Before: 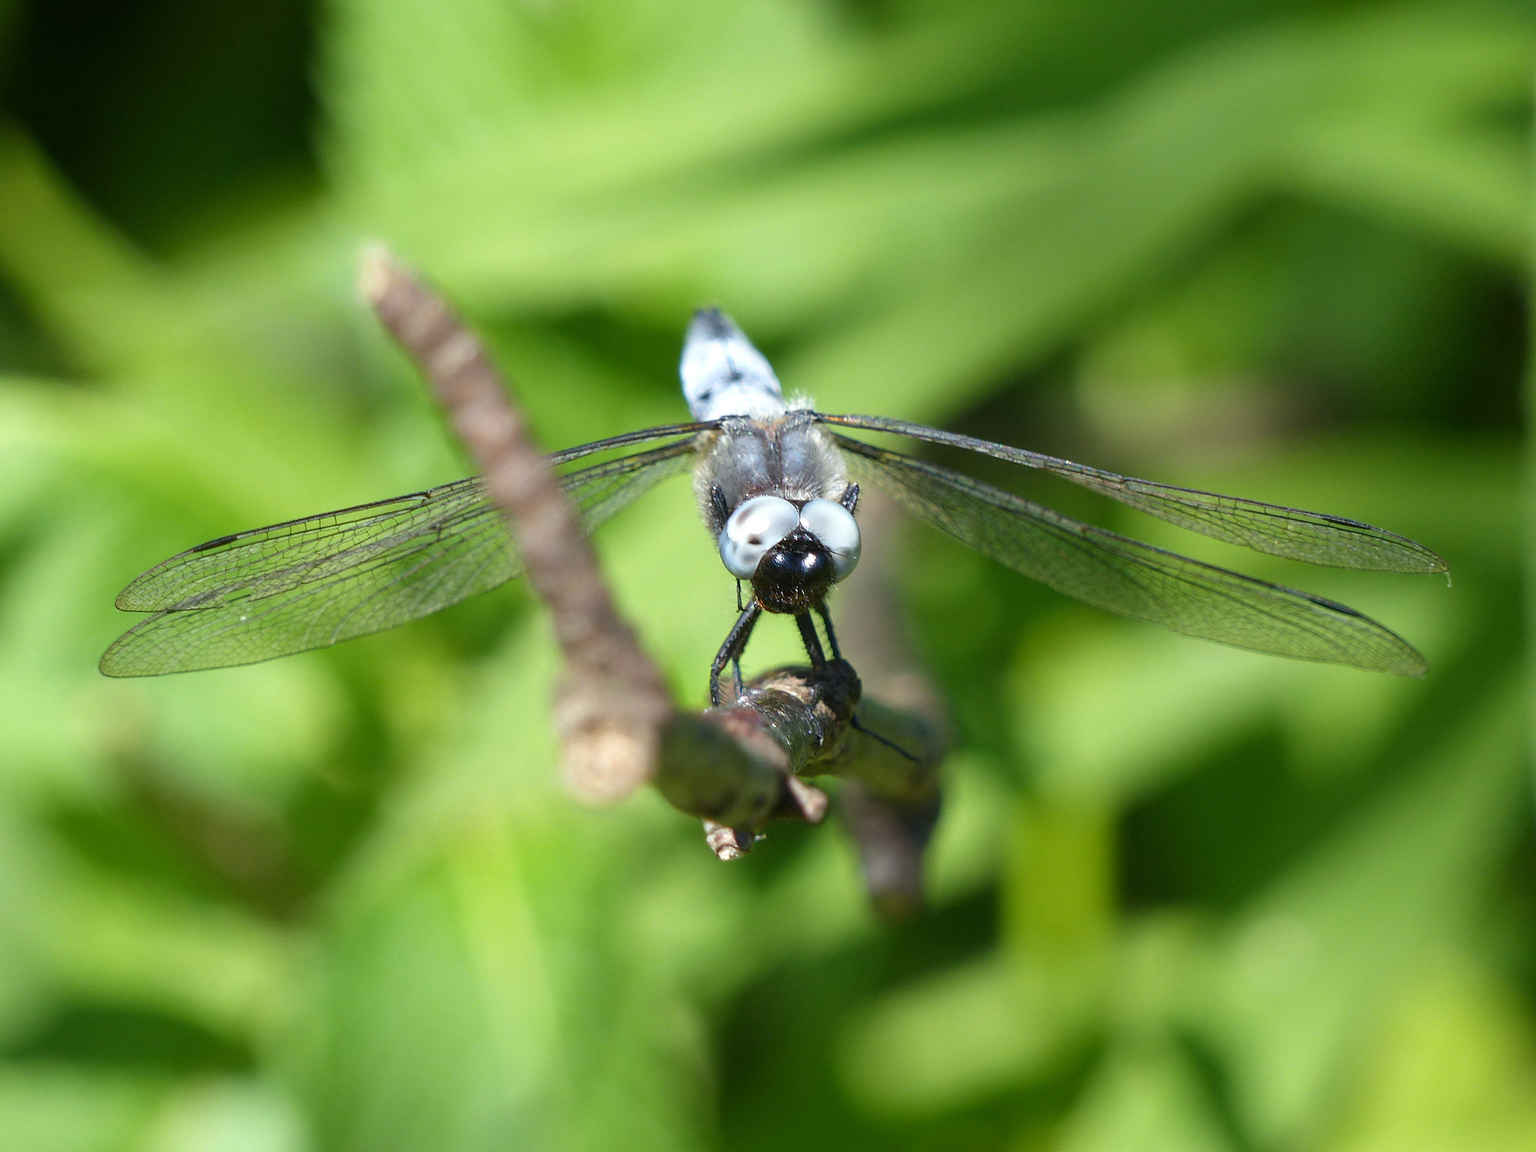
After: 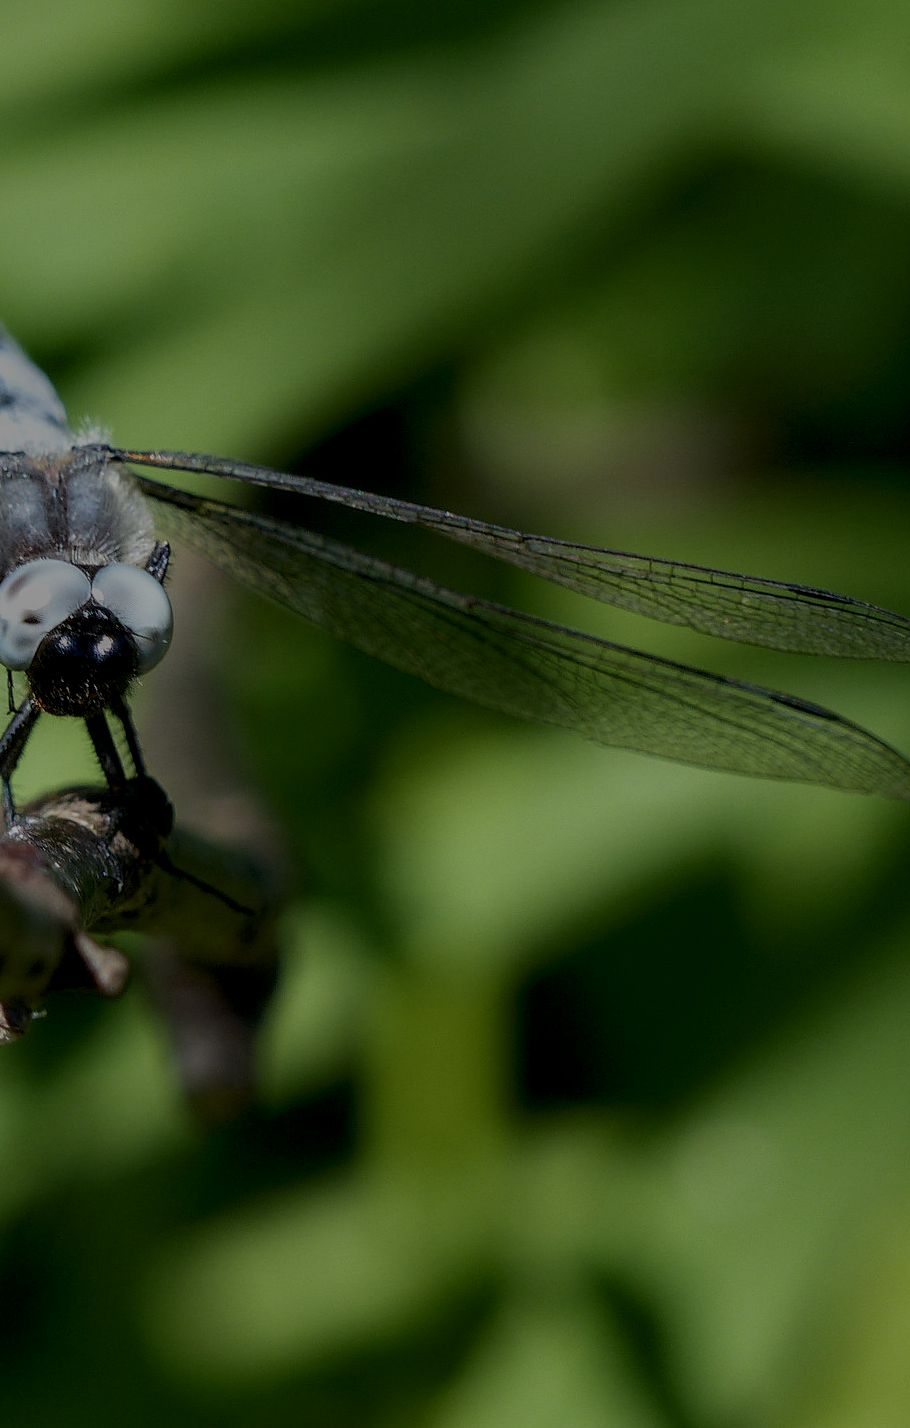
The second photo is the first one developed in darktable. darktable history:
white balance: emerald 1
contrast equalizer: y [[0.5, 0.488, 0.462, 0.461, 0.491, 0.5], [0.5 ×6], [0.5 ×6], [0 ×6], [0 ×6]]
local contrast: highlights 20%, detail 150%
crop: left 47.628%, top 6.643%, right 7.874%
tone equalizer: -8 EV -2 EV, -7 EV -2 EV, -6 EV -2 EV, -5 EV -2 EV, -4 EV -2 EV, -3 EV -2 EV, -2 EV -2 EV, -1 EV -1.63 EV, +0 EV -2 EV
